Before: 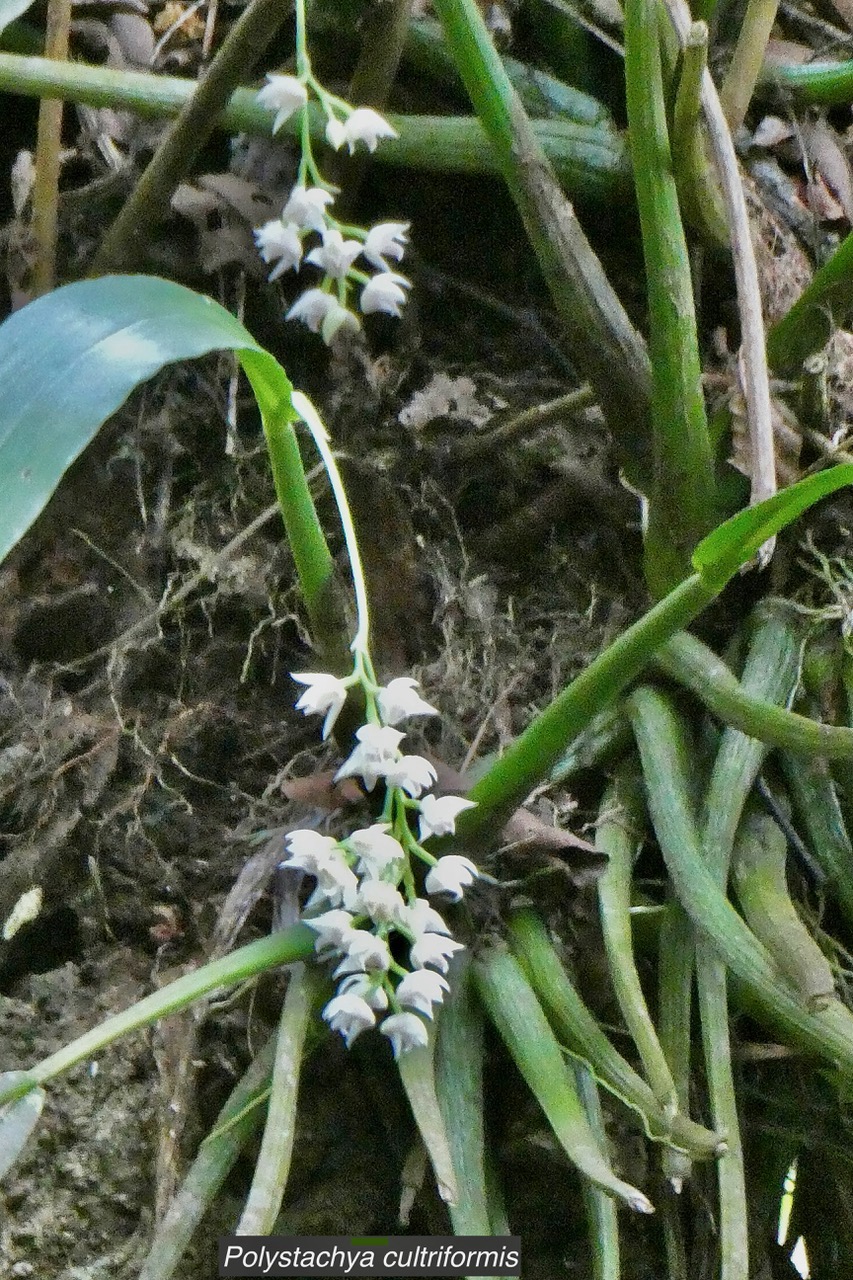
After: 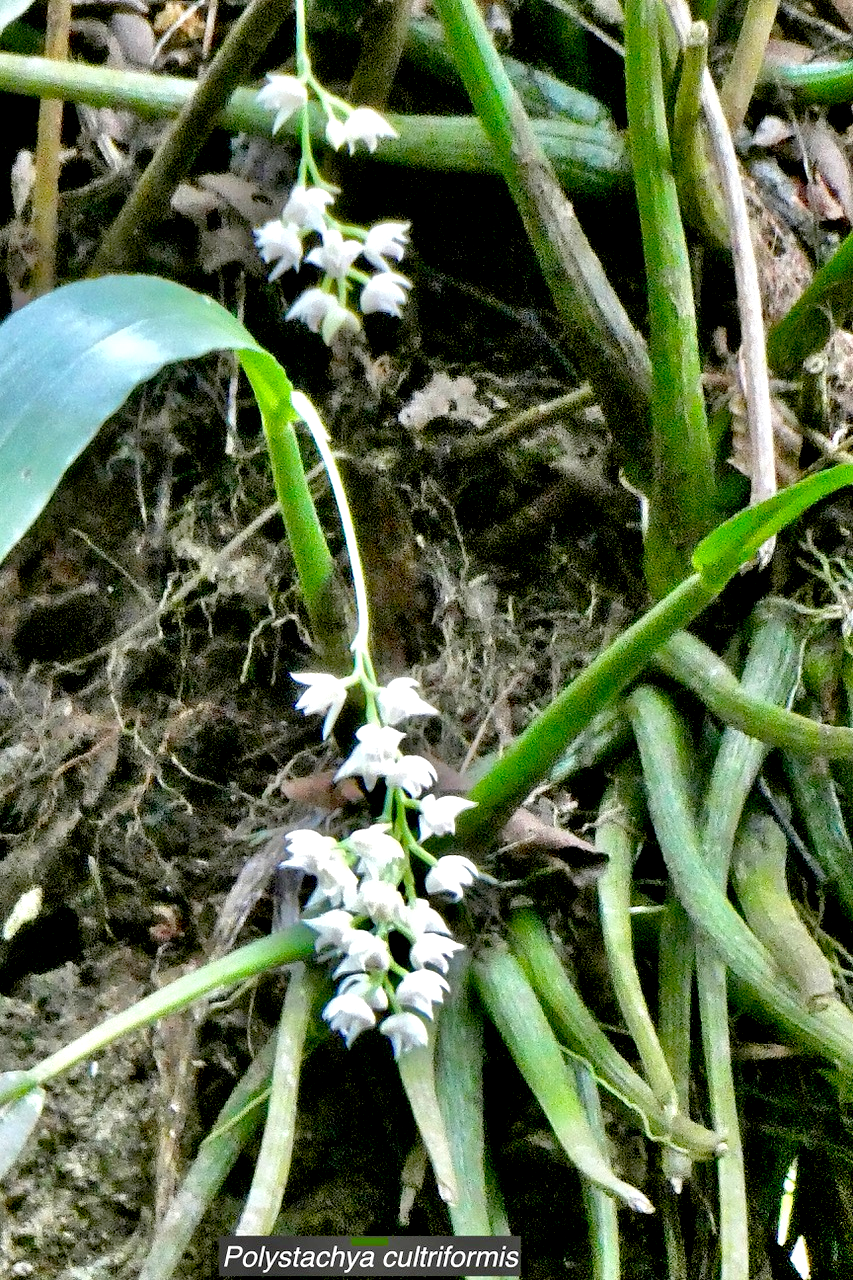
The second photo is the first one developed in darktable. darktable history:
exposure: black level correction 0.012, exposure 0.7 EV, compensate exposure bias true, compensate highlight preservation false
shadows and highlights: radius 133.83, soften with gaussian
